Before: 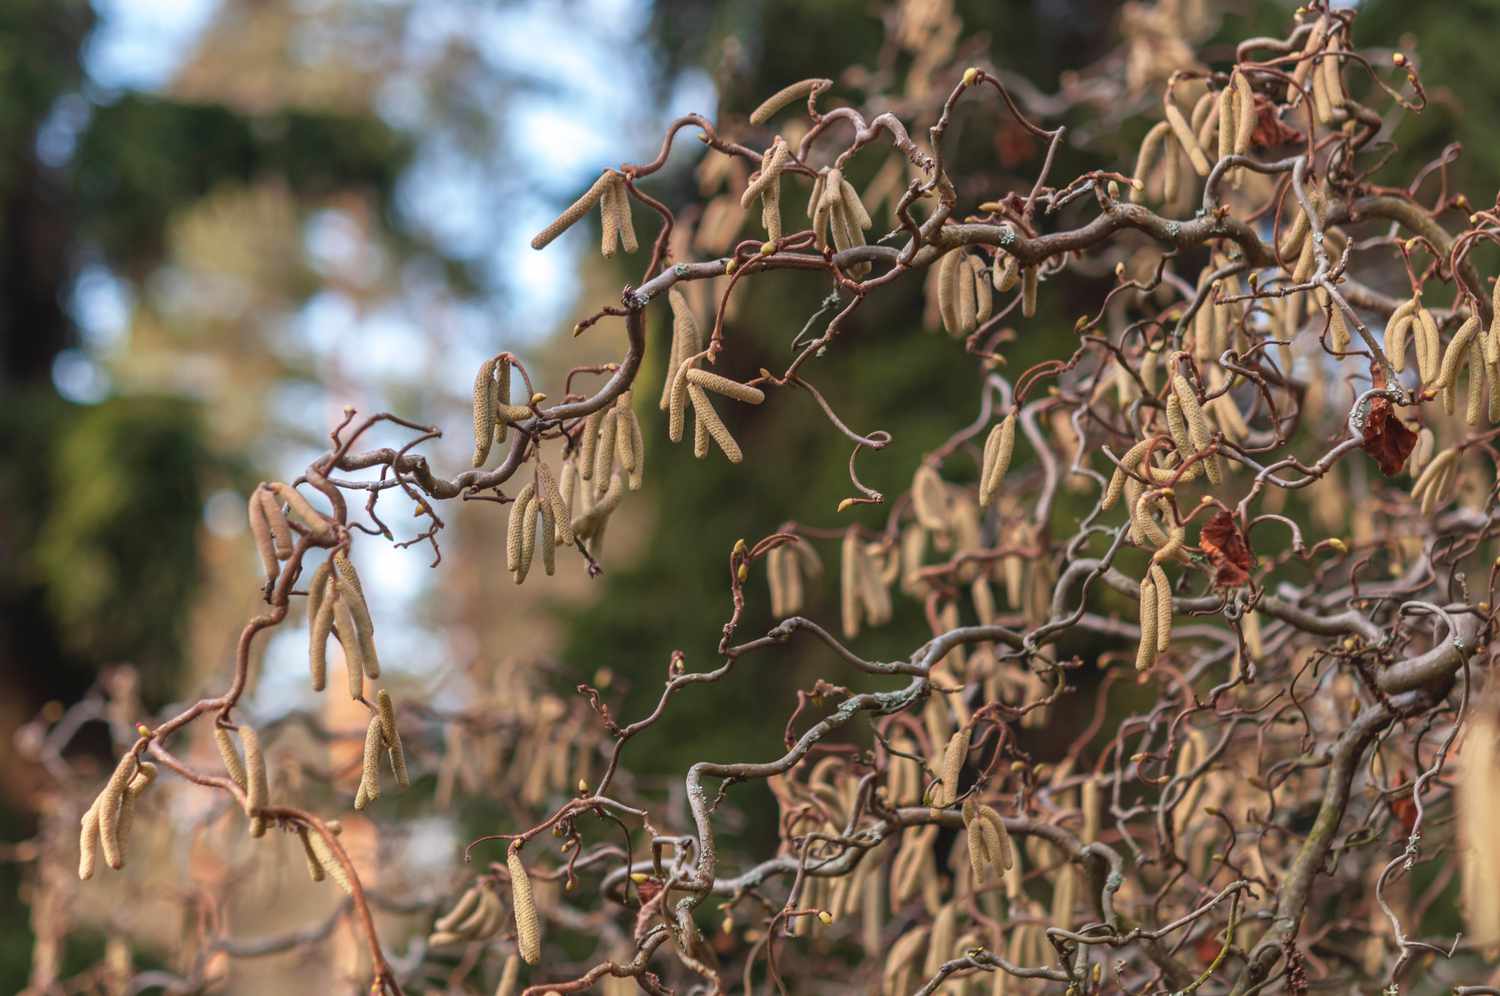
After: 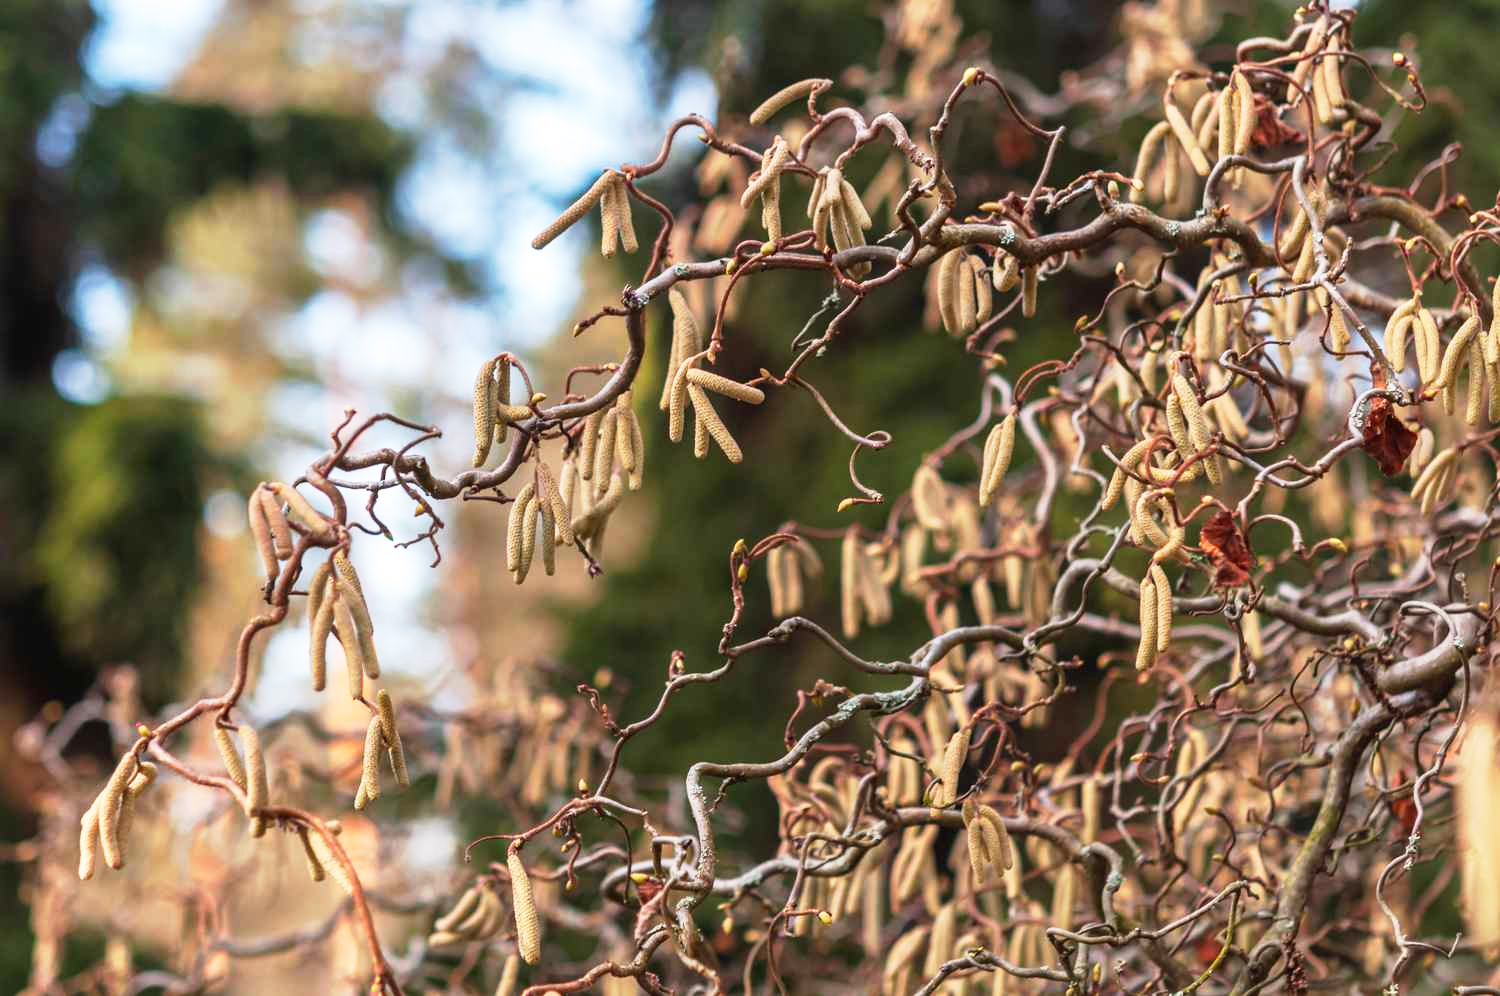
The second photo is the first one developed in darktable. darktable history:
base curve: curves: ch0 [(0, 0) (0.005, 0.002) (0.193, 0.295) (0.399, 0.664) (0.75, 0.928) (1, 1)], preserve colors none
